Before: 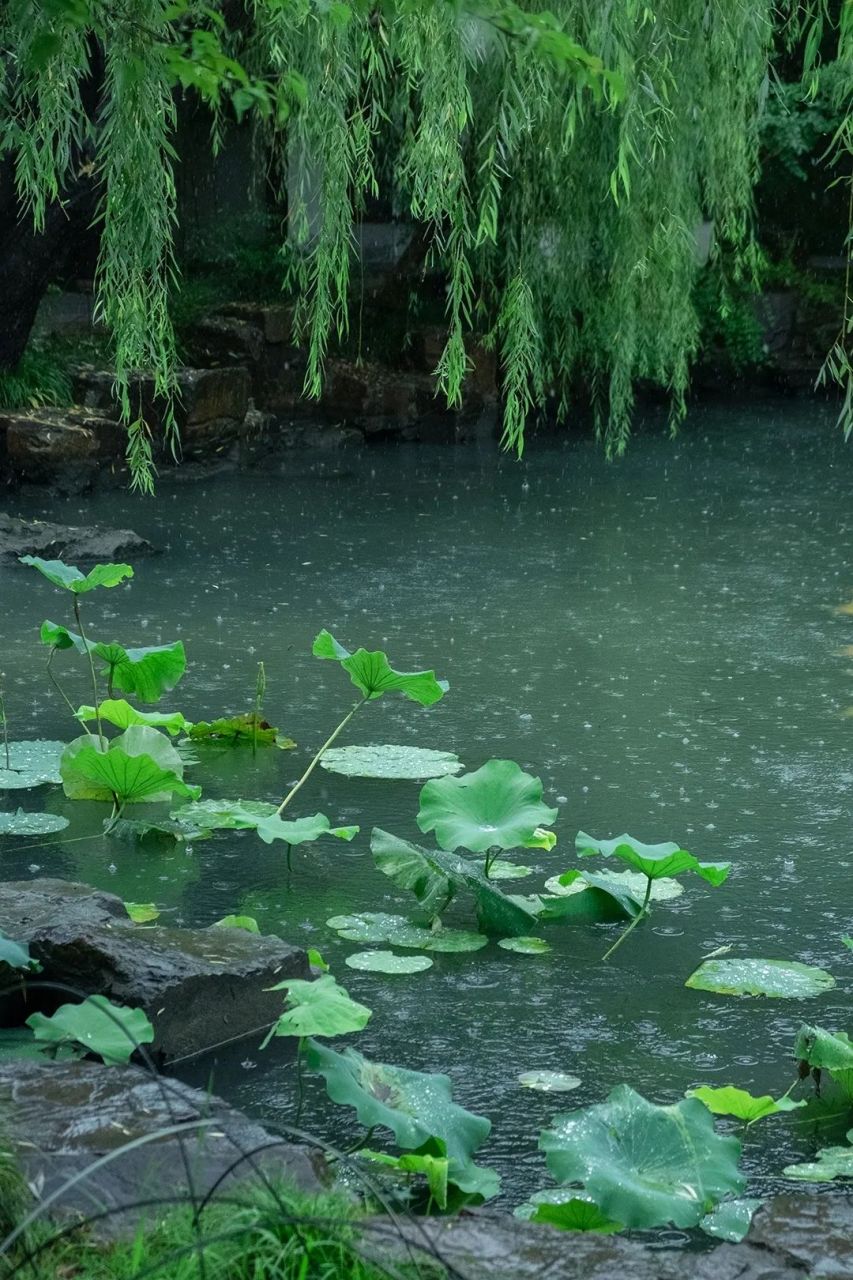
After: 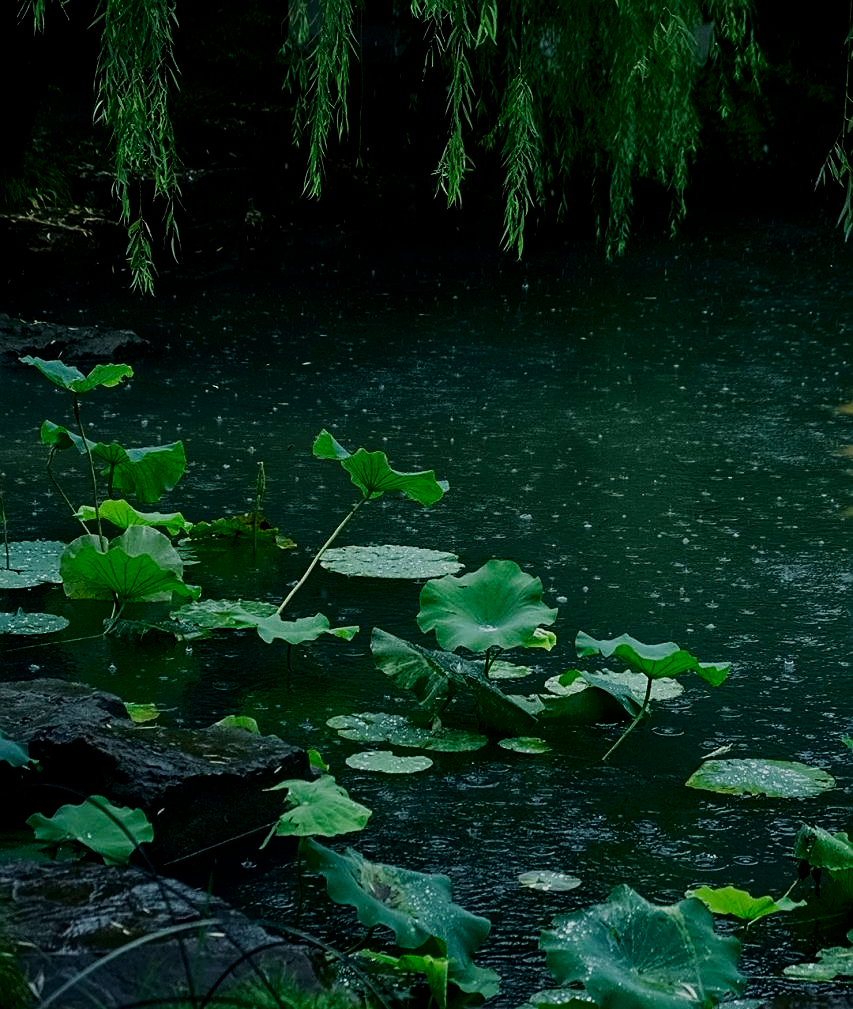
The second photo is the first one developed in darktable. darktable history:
crop and rotate: top 15.697%, bottom 5.445%
contrast brightness saturation: brightness -0.529
filmic rgb: black relative exposure -5.15 EV, white relative exposure 3.95 EV, hardness 2.89, contrast 1.298, highlights saturation mix -30.77%
velvia: strength 14.37%
sharpen: on, module defaults
